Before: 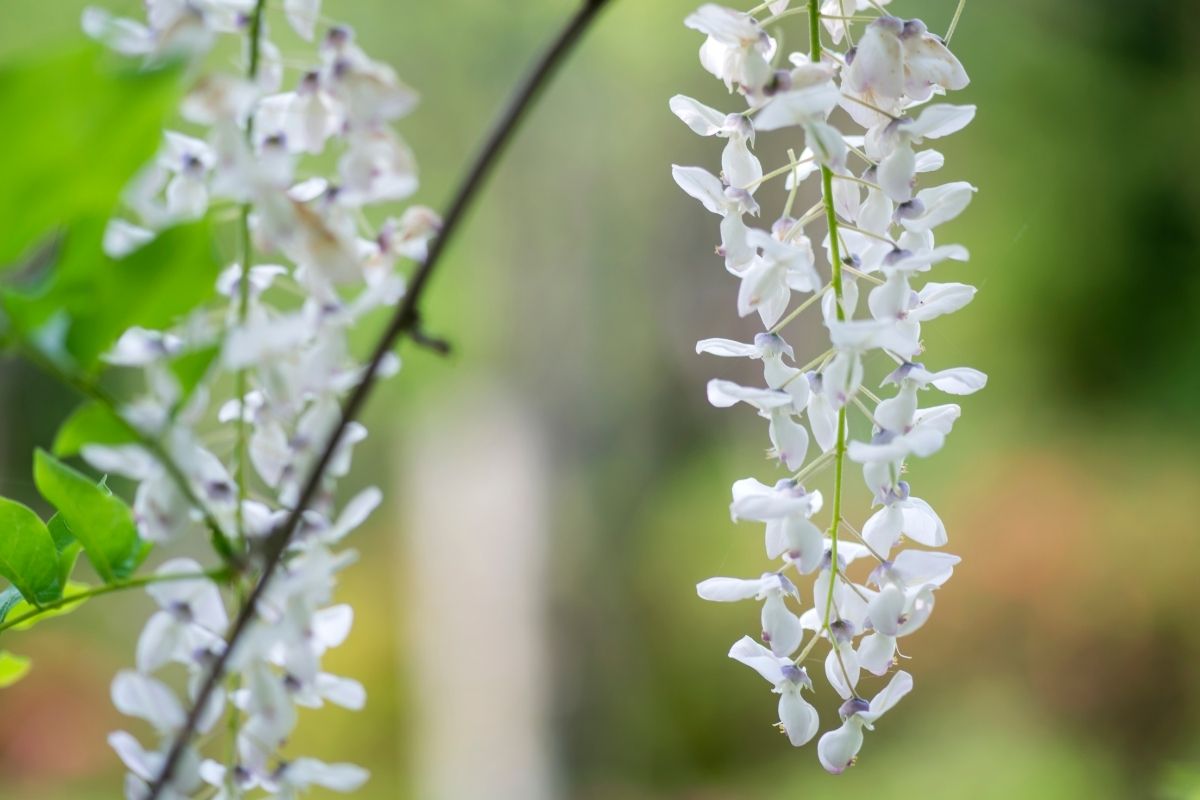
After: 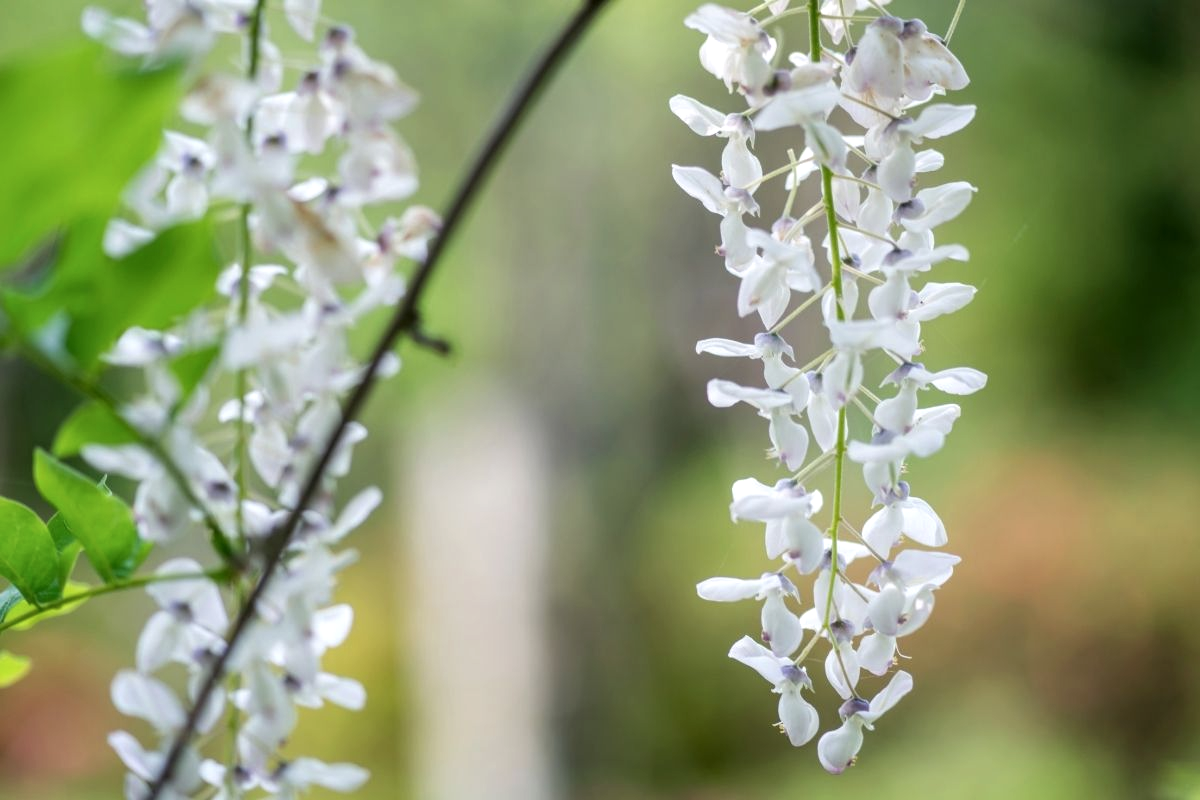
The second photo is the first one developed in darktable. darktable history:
tone equalizer: on, module defaults
local contrast: on, module defaults
contrast brightness saturation: saturation -0.069
